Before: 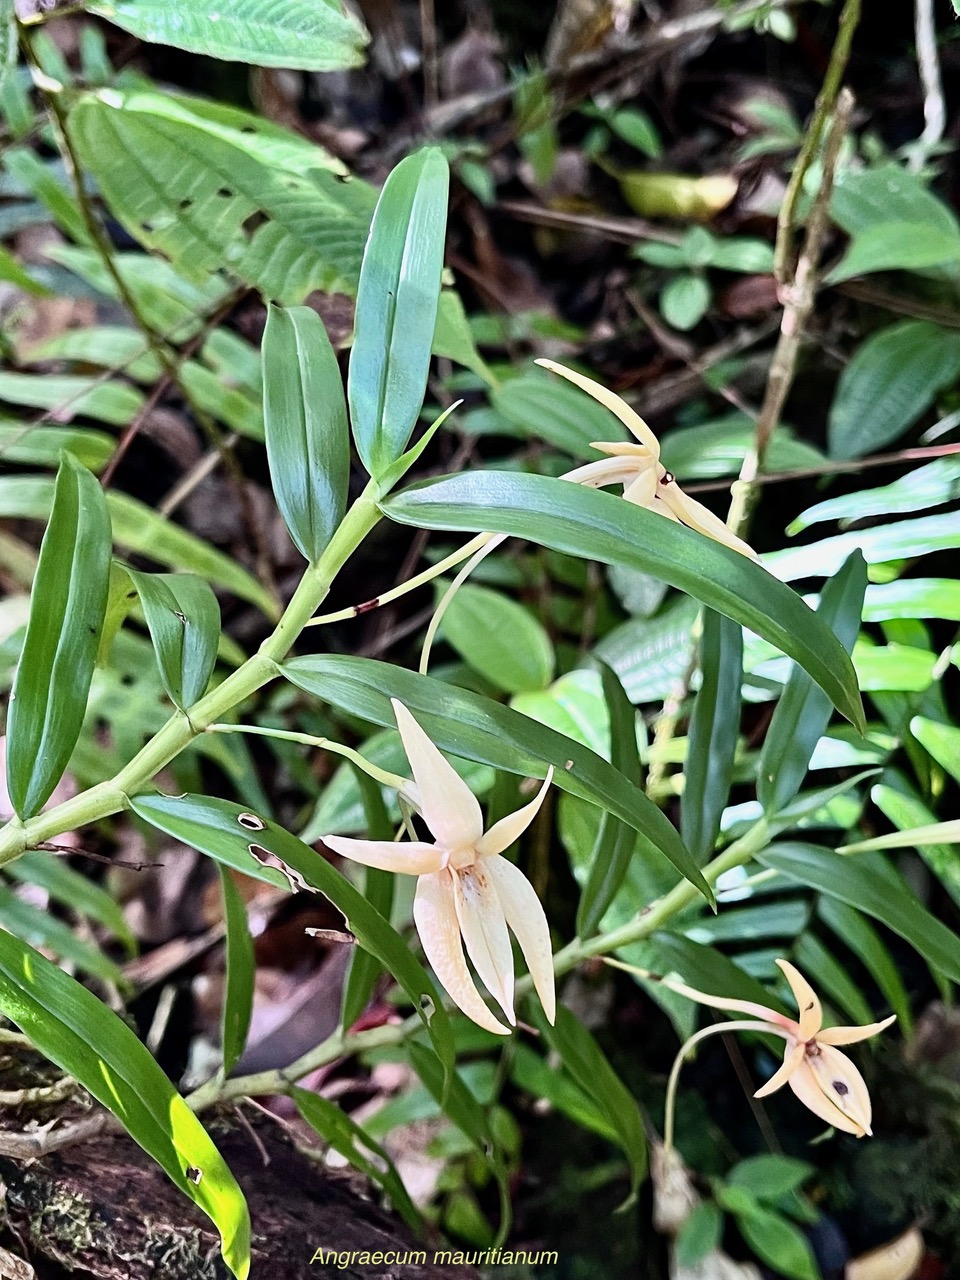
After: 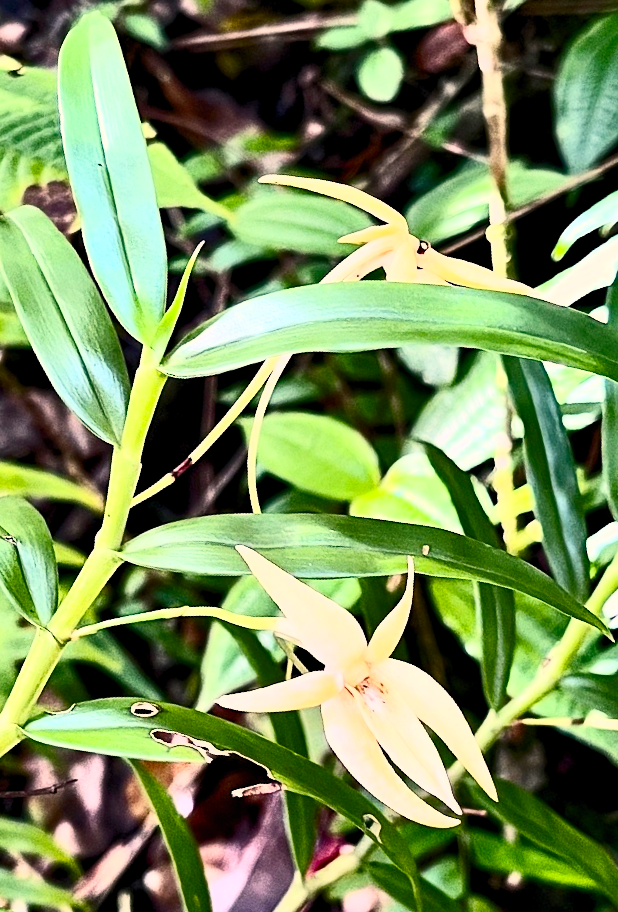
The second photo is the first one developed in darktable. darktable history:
color balance rgb: highlights gain › chroma 3.698%, highlights gain › hue 58.06°, perceptual saturation grading › global saturation 30.073%
contrast brightness saturation: contrast 0.613, brightness 0.323, saturation 0.149
shadows and highlights: shadows 52.48, soften with gaussian
crop and rotate: angle 19.45°, left 6.781%, right 3.879%, bottom 1.172%
